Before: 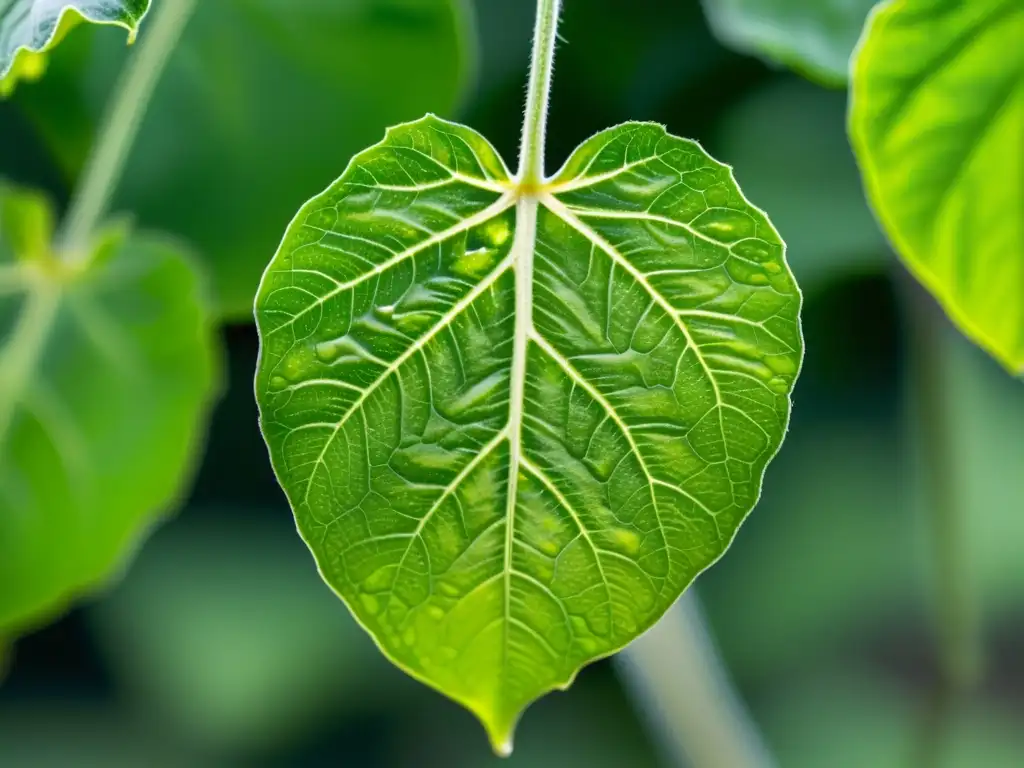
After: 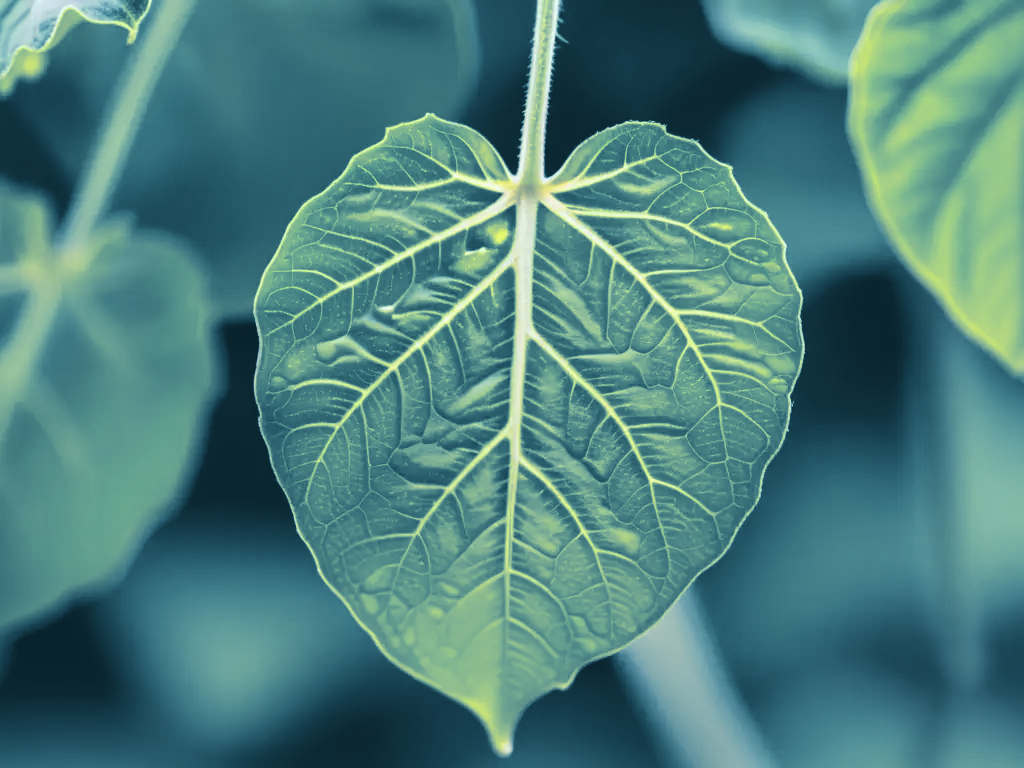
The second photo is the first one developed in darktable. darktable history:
exposure: black level correction -0.025, exposure -0.117 EV, compensate highlight preservation false
tone curve: curves: ch0 [(0, 0) (0.081, 0.044) (0.185, 0.145) (0.283, 0.273) (0.405, 0.449) (0.495, 0.554) (0.686, 0.743) (0.826, 0.853) (0.978, 0.988)]; ch1 [(0, 0) (0.147, 0.166) (0.321, 0.362) (0.371, 0.402) (0.423, 0.426) (0.479, 0.472) (0.505, 0.497) (0.521, 0.506) (0.551, 0.546) (0.586, 0.571) (0.625, 0.638) (0.68, 0.715) (1, 1)]; ch2 [(0, 0) (0.346, 0.378) (0.404, 0.427) (0.502, 0.498) (0.531, 0.517) (0.547, 0.526) (0.582, 0.571) (0.629, 0.626) (0.717, 0.678) (1, 1)], color space Lab, independent channels, preserve colors none
split-toning: shadows › hue 212.4°, balance -70
